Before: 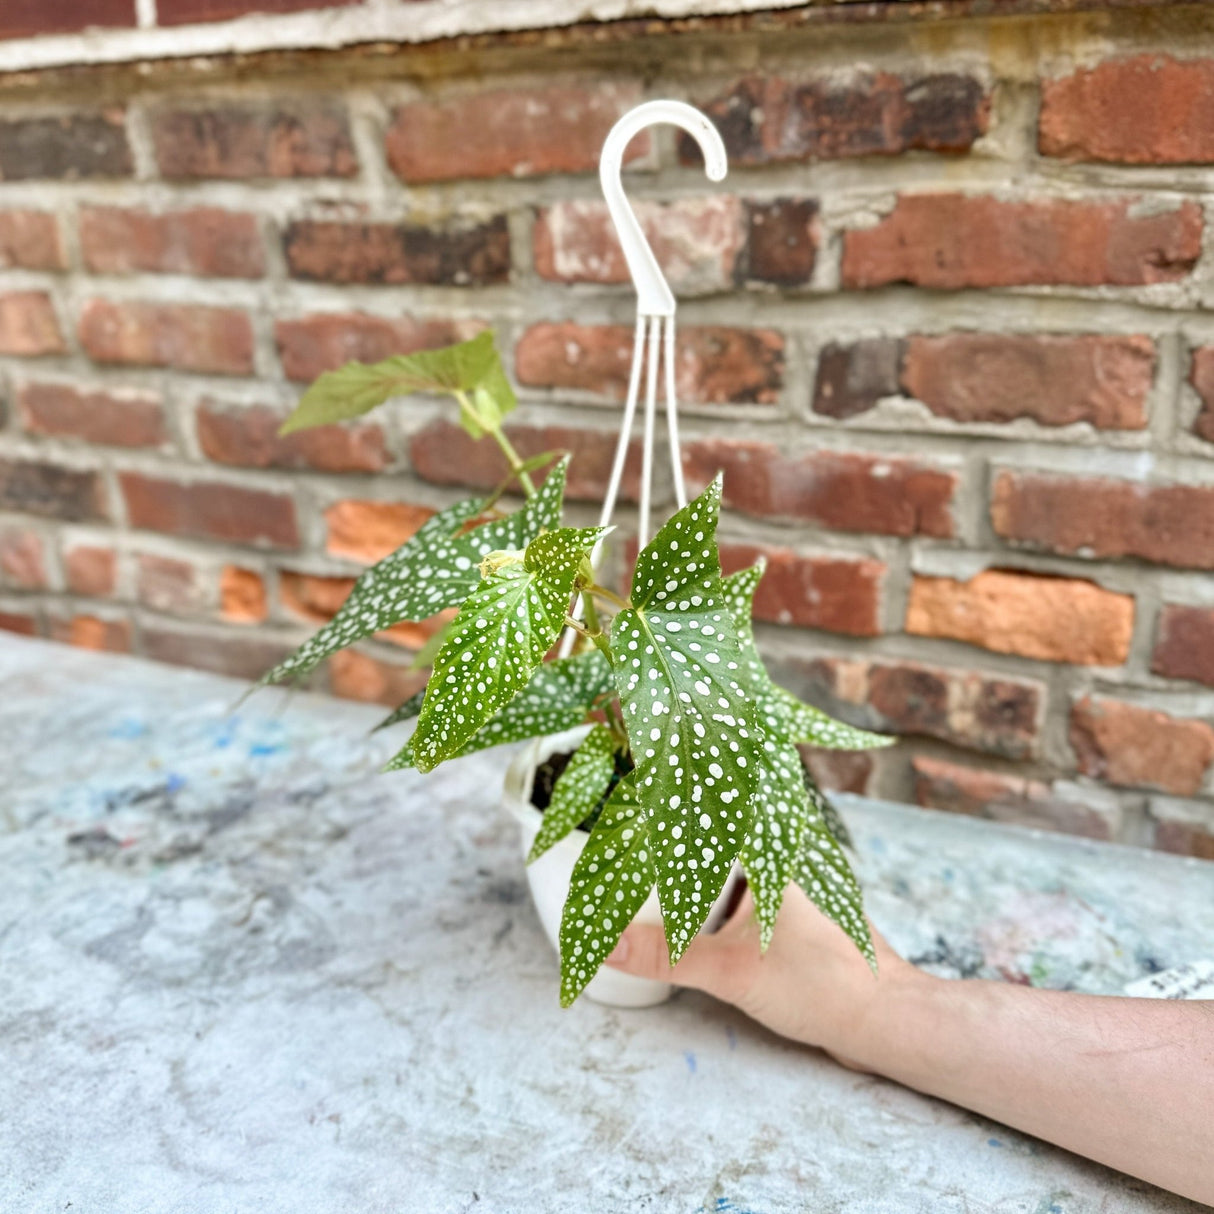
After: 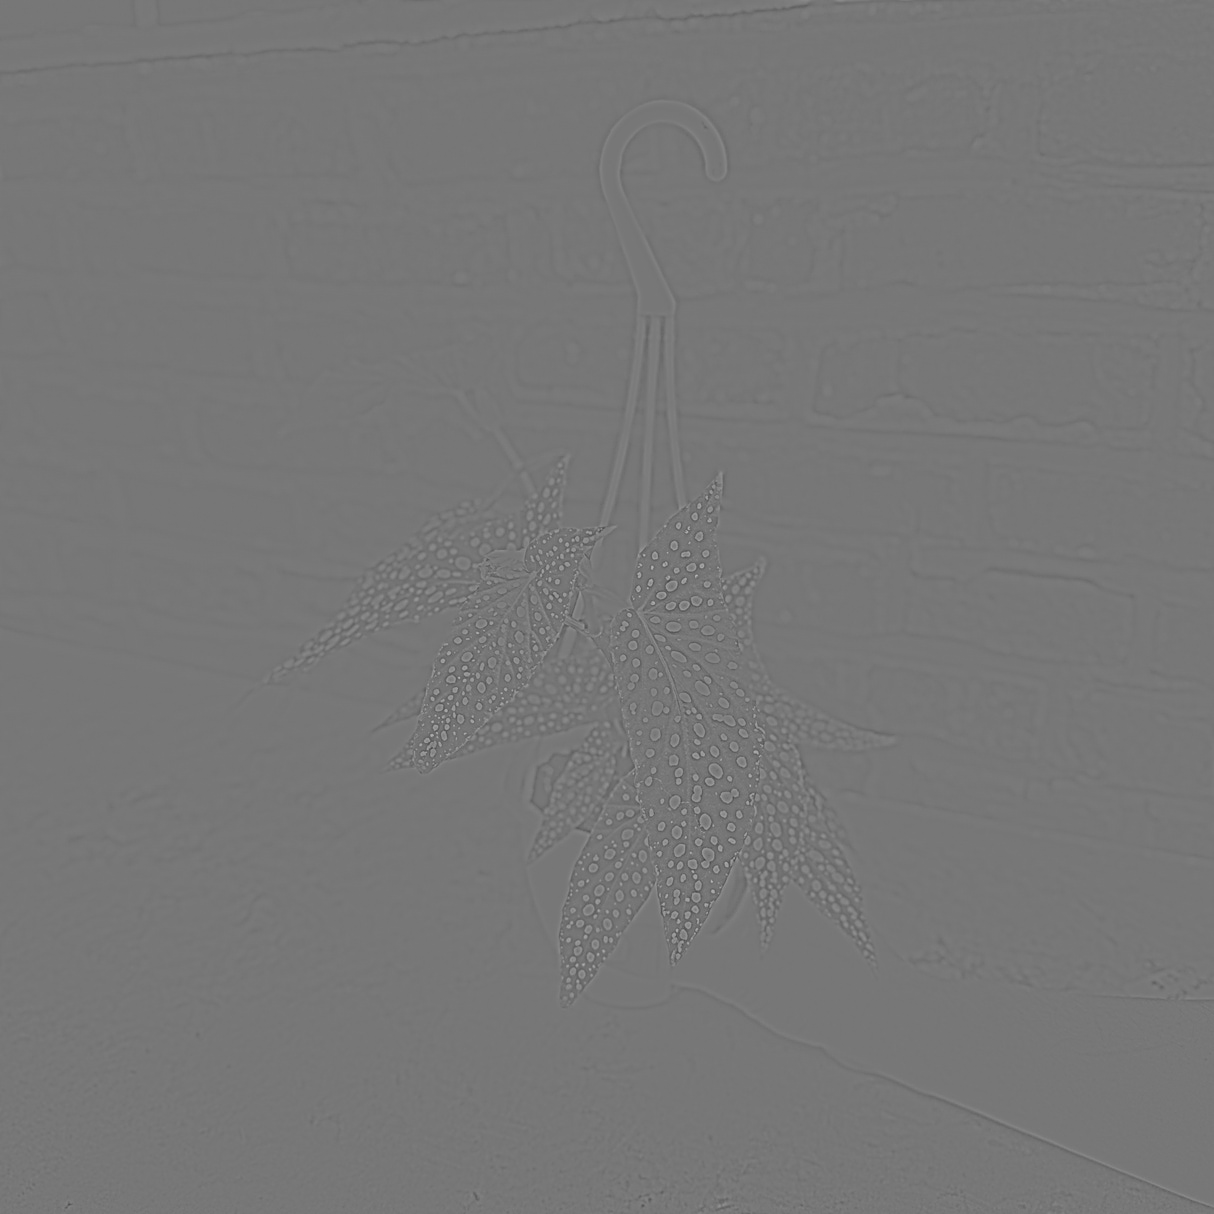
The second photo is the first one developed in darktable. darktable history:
highpass: sharpness 5.84%, contrast boost 8.44%
sharpen: on, module defaults
